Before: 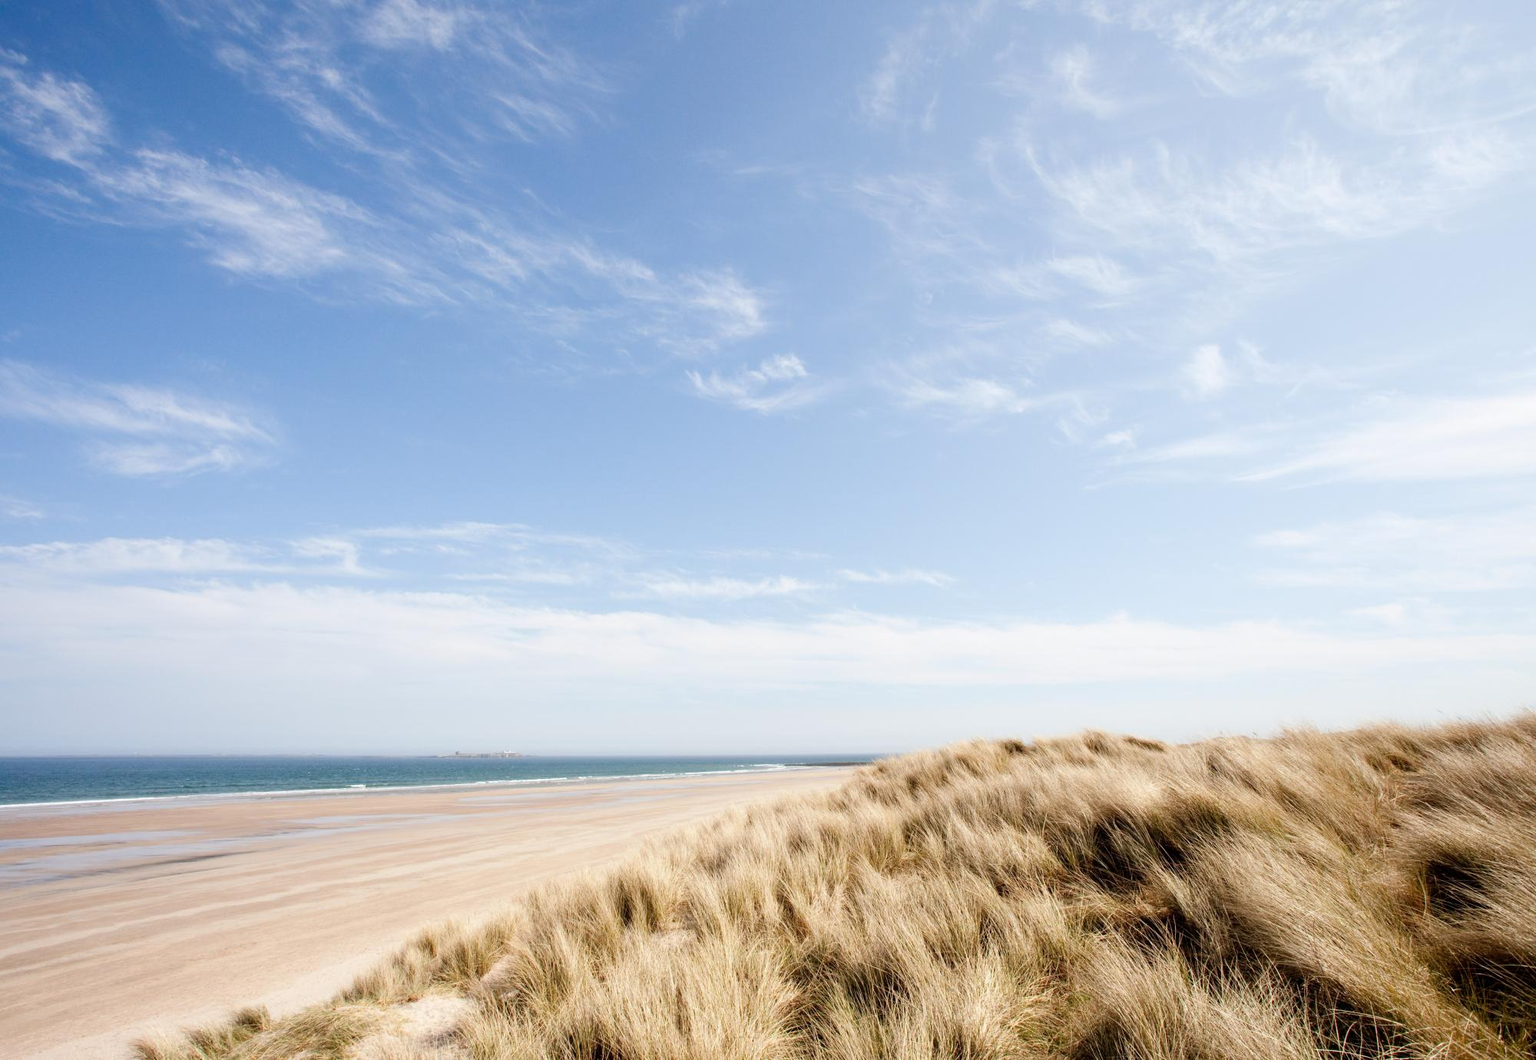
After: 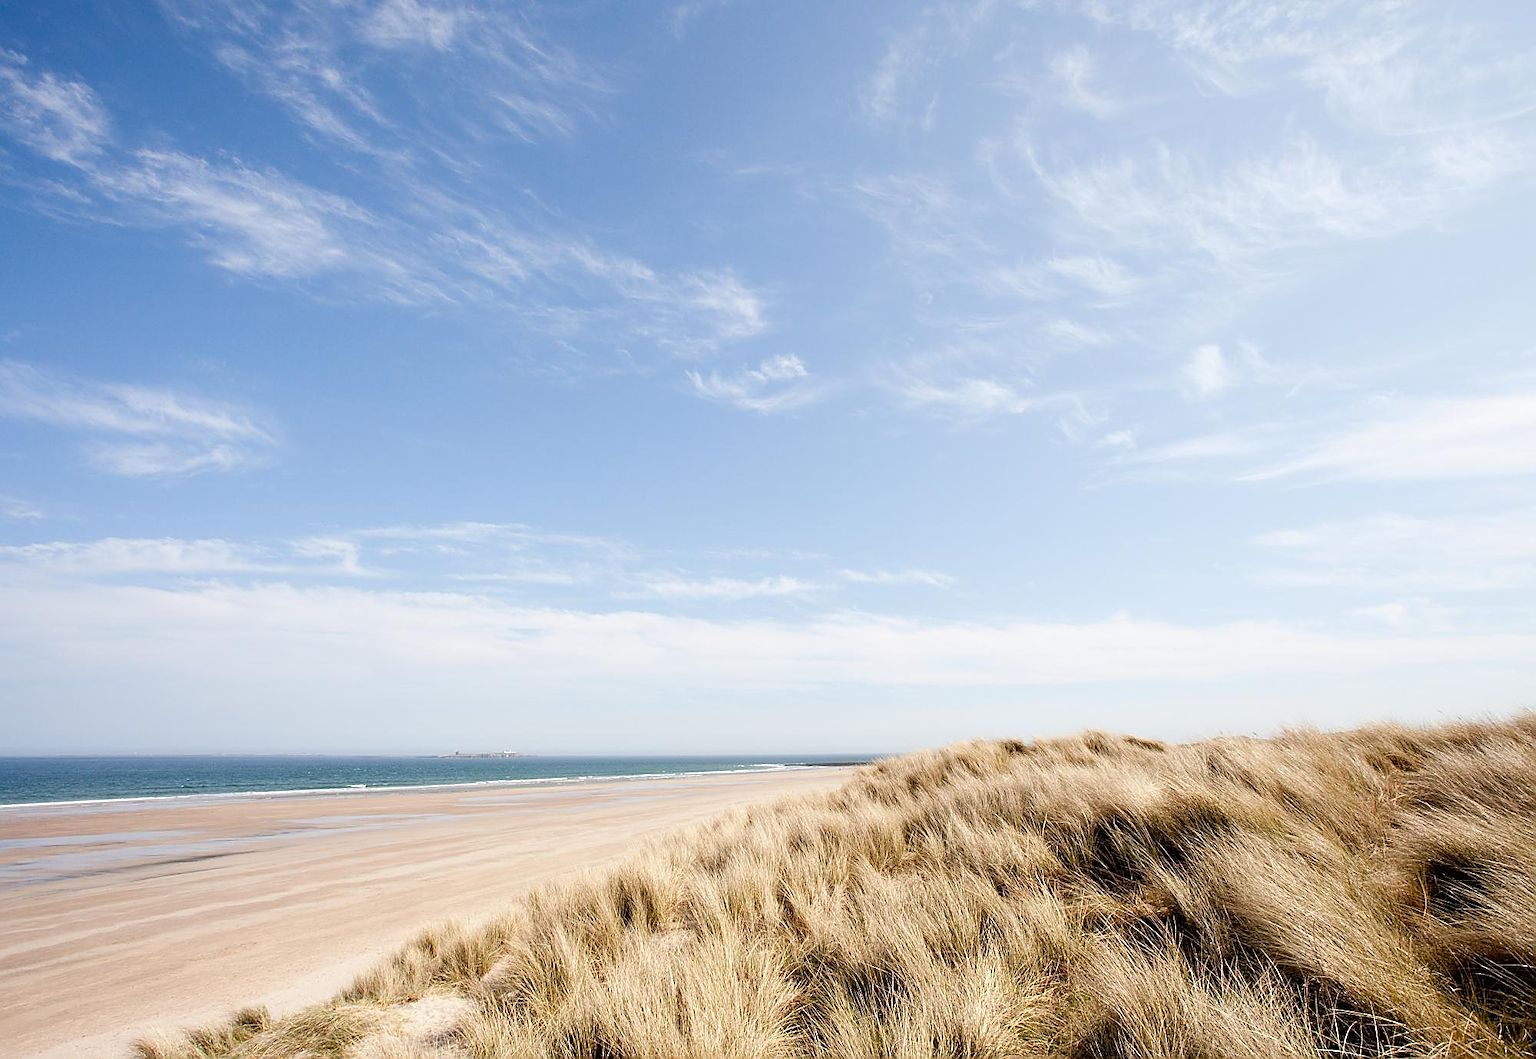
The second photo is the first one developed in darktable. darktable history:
sharpen: radius 1.367, amount 1.266, threshold 0.604
